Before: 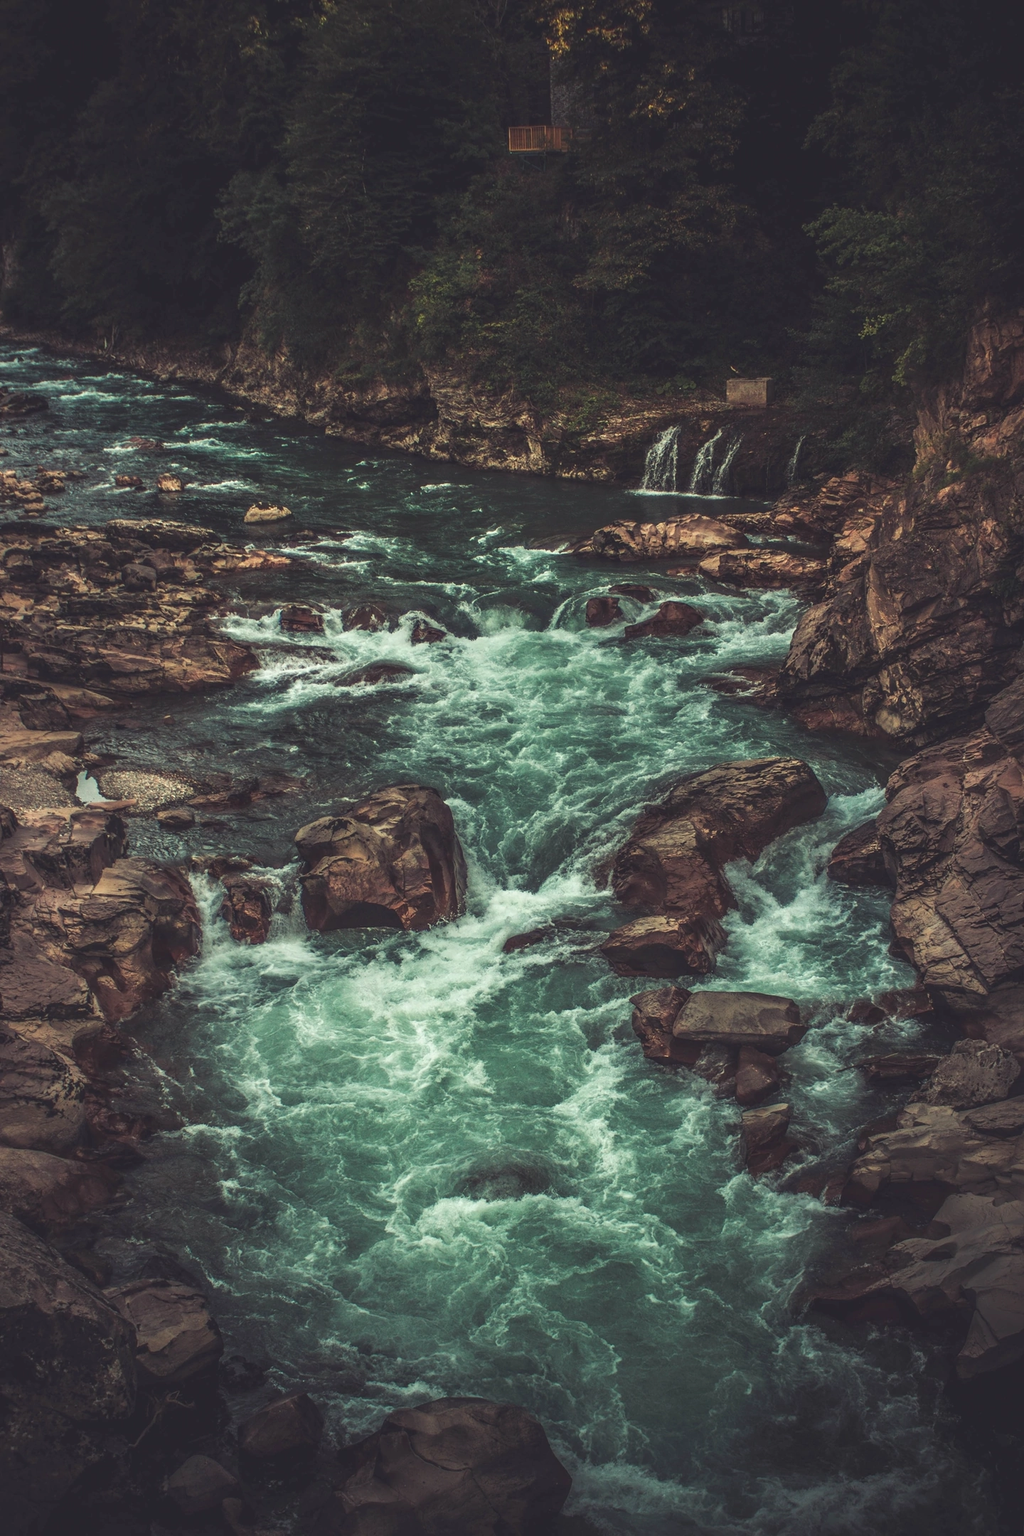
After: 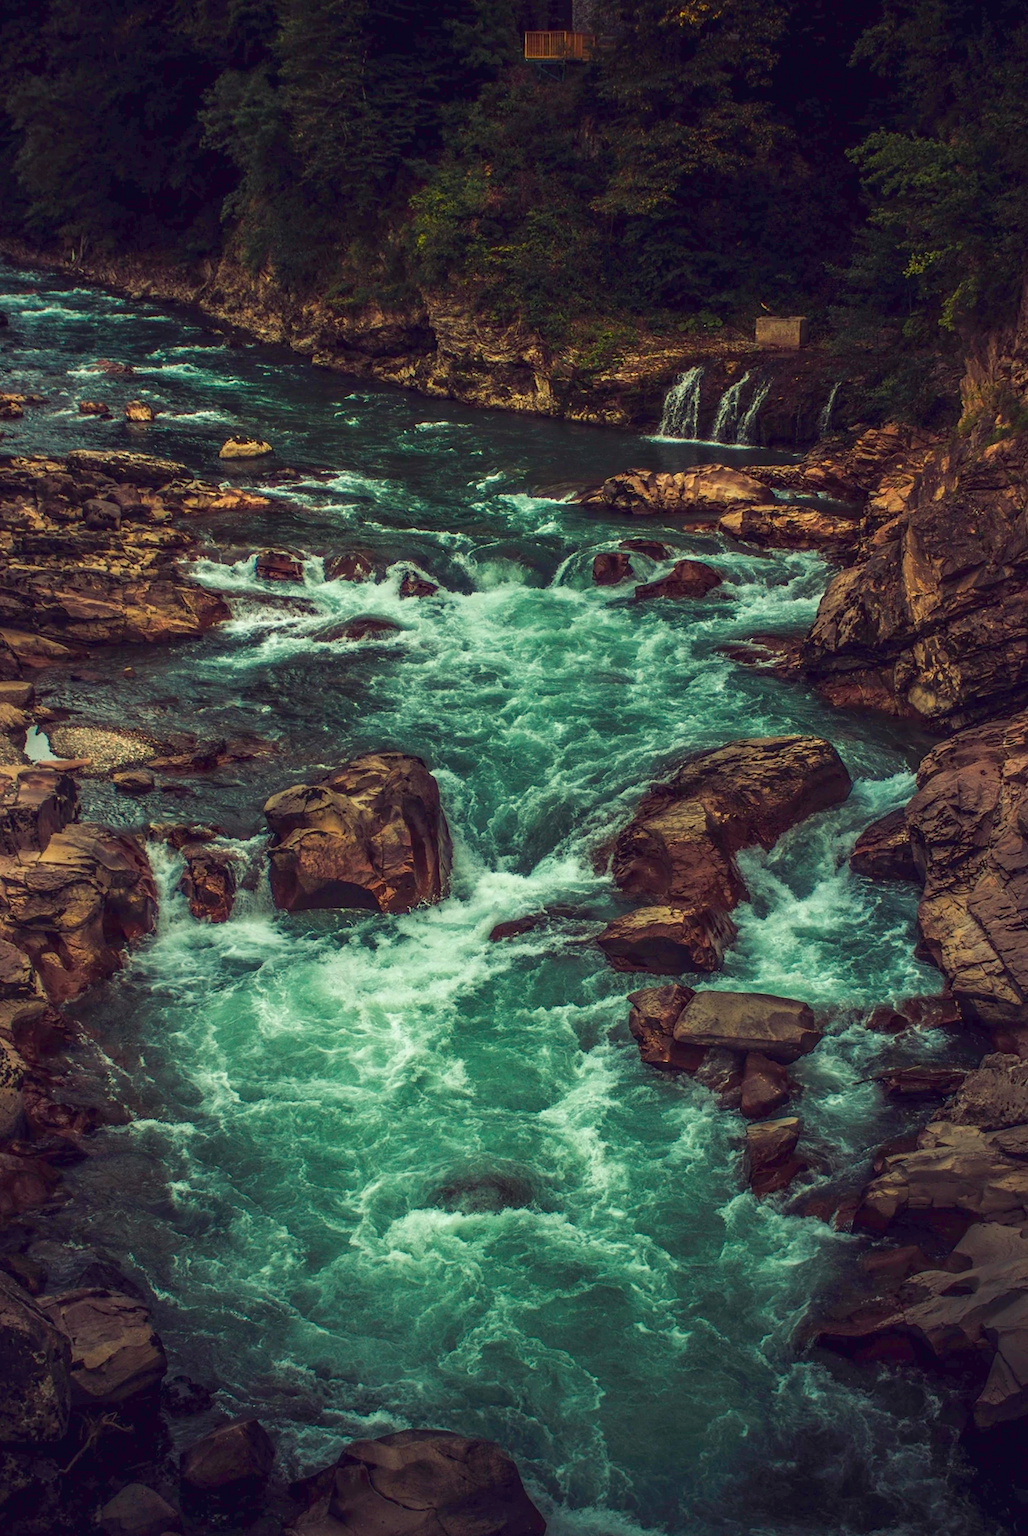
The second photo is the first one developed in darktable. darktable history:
crop and rotate: angle -1.86°, left 3.097%, top 4.338%, right 1.379%, bottom 0.571%
exposure: black level correction 0.016, exposure -0.008 EV, compensate highlight preservation false
color balance rgb: power › hue 211.7°, perceptual saturation grading › global saturation 0.458%, perceptual brilliance grading › global brilliance 2.635%, perceptual brilliance grading › highlights -2.869%, perceptual brilliance grading › shadows 3.554%, global vibrance 59.727%
